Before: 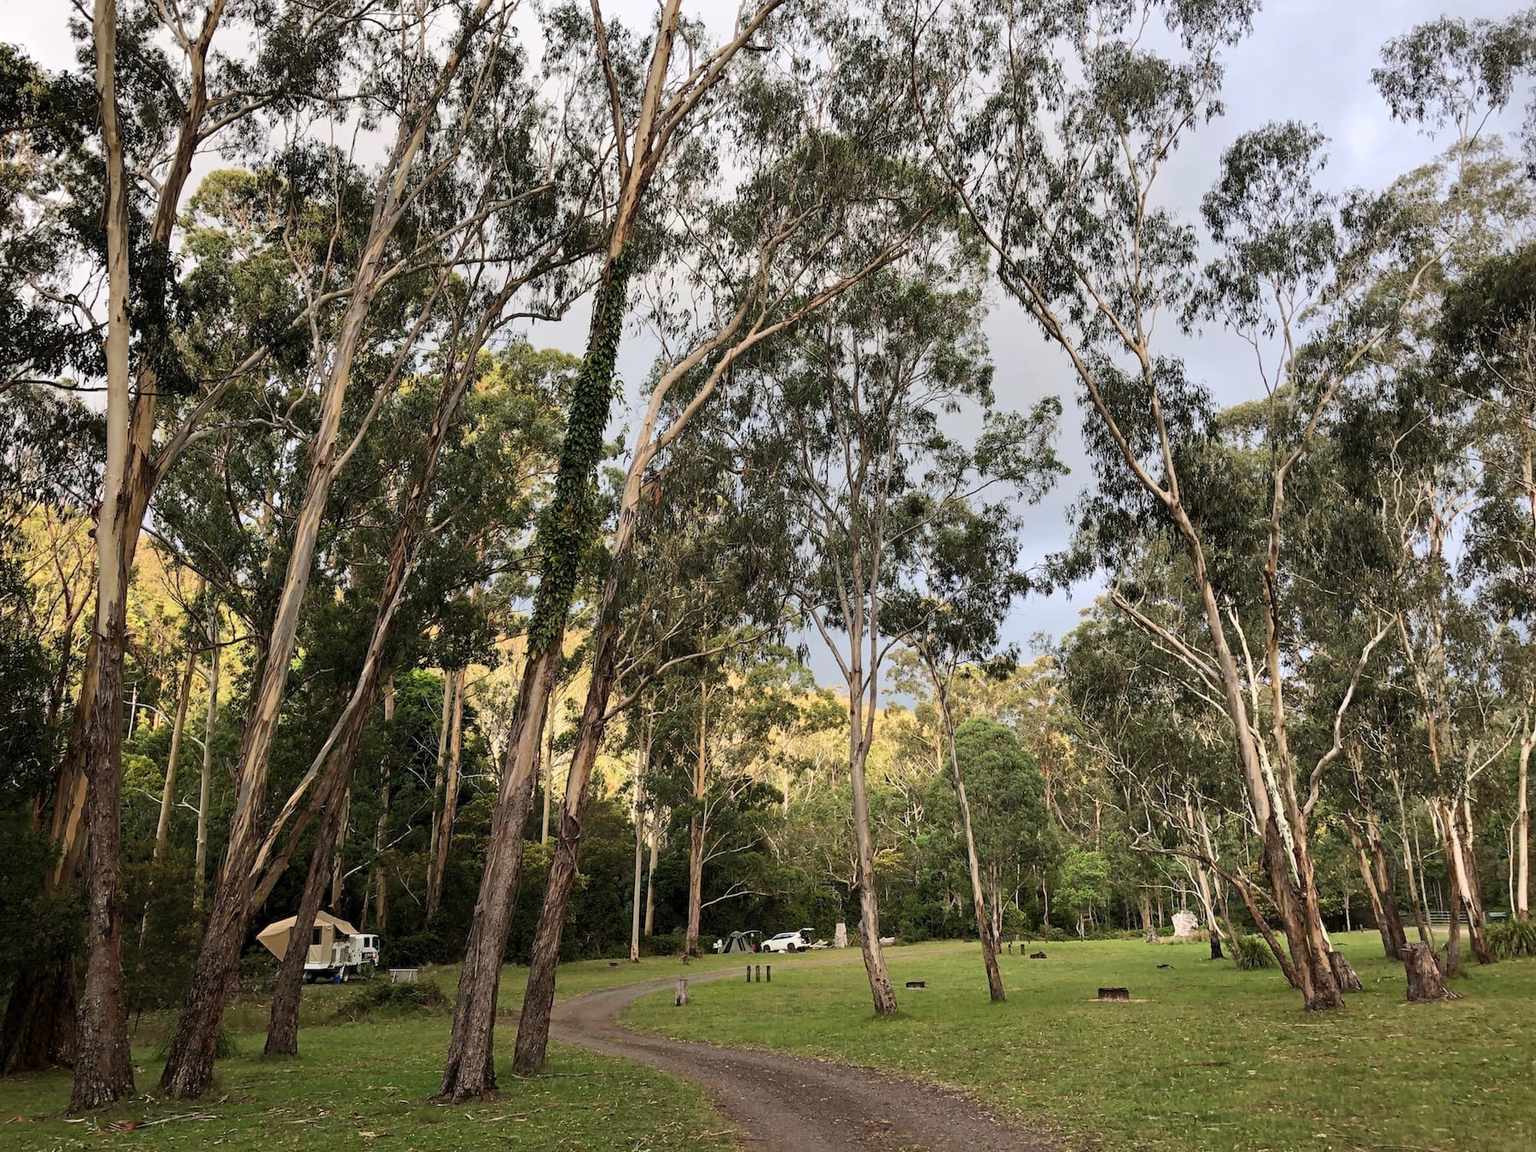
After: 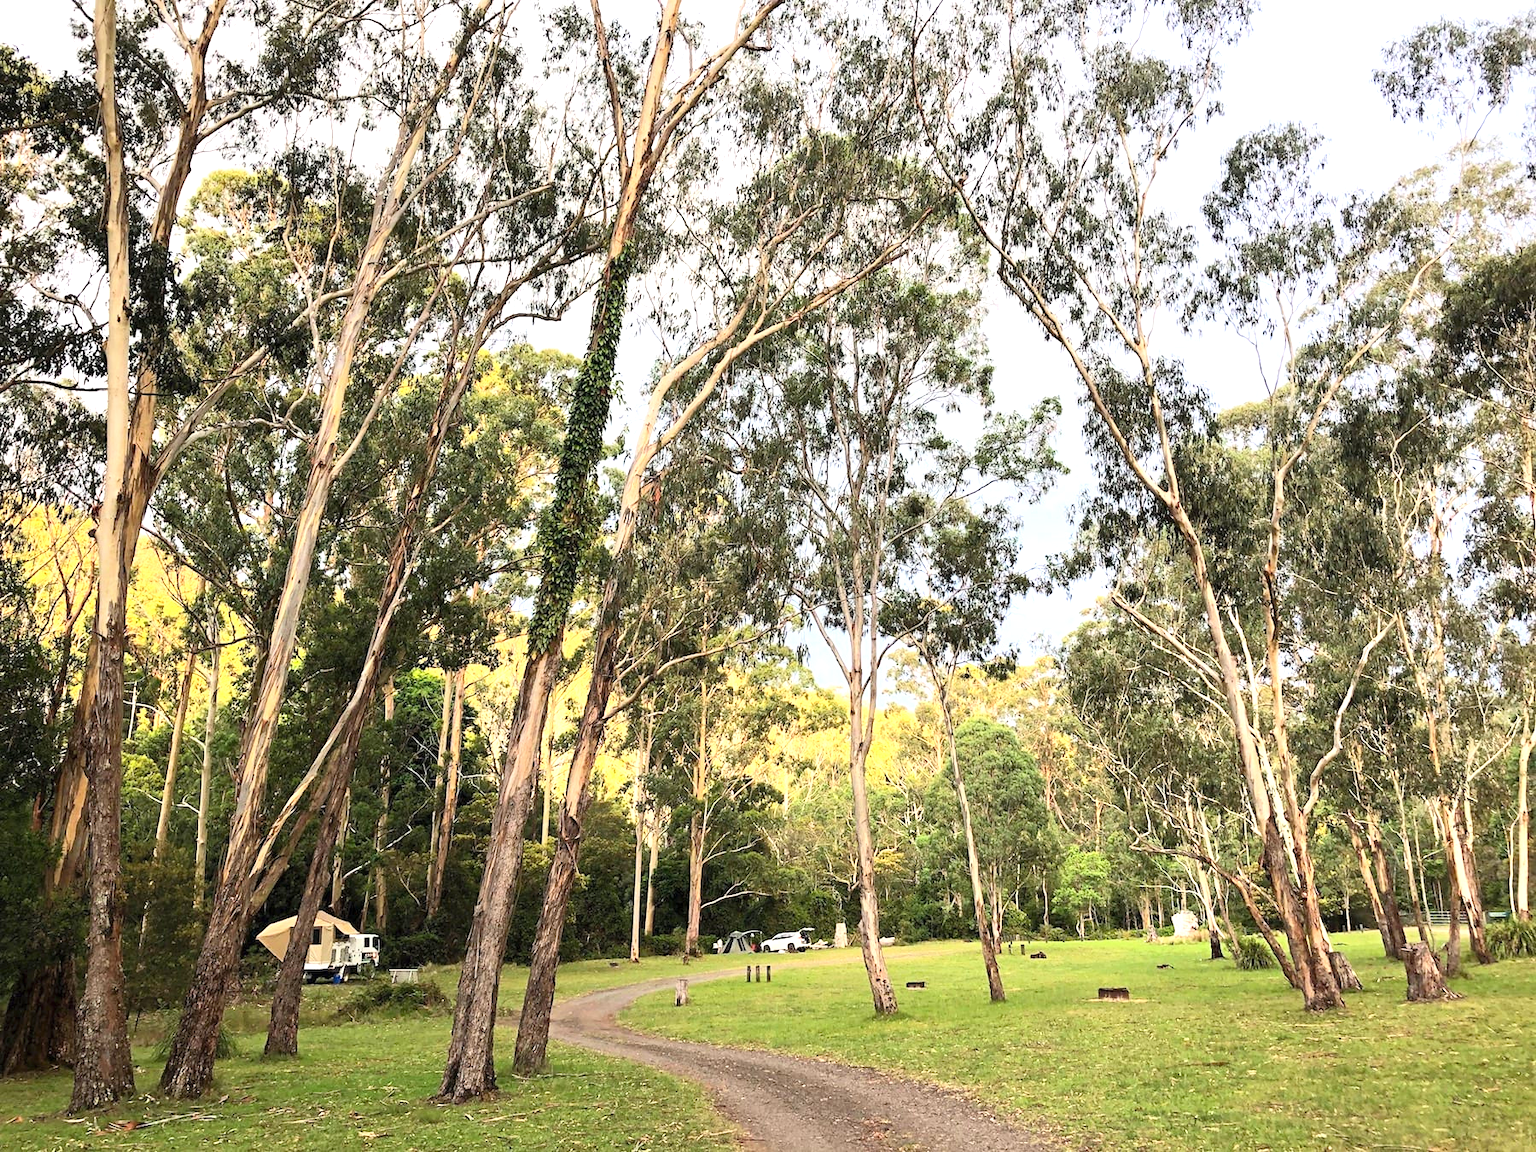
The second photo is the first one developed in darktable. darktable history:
exposure: exposure 0.923 EV, compensate highlight preservation false
contrast brightness saturation: contrast 0.197, brightness 0.17, saturation 0.23
